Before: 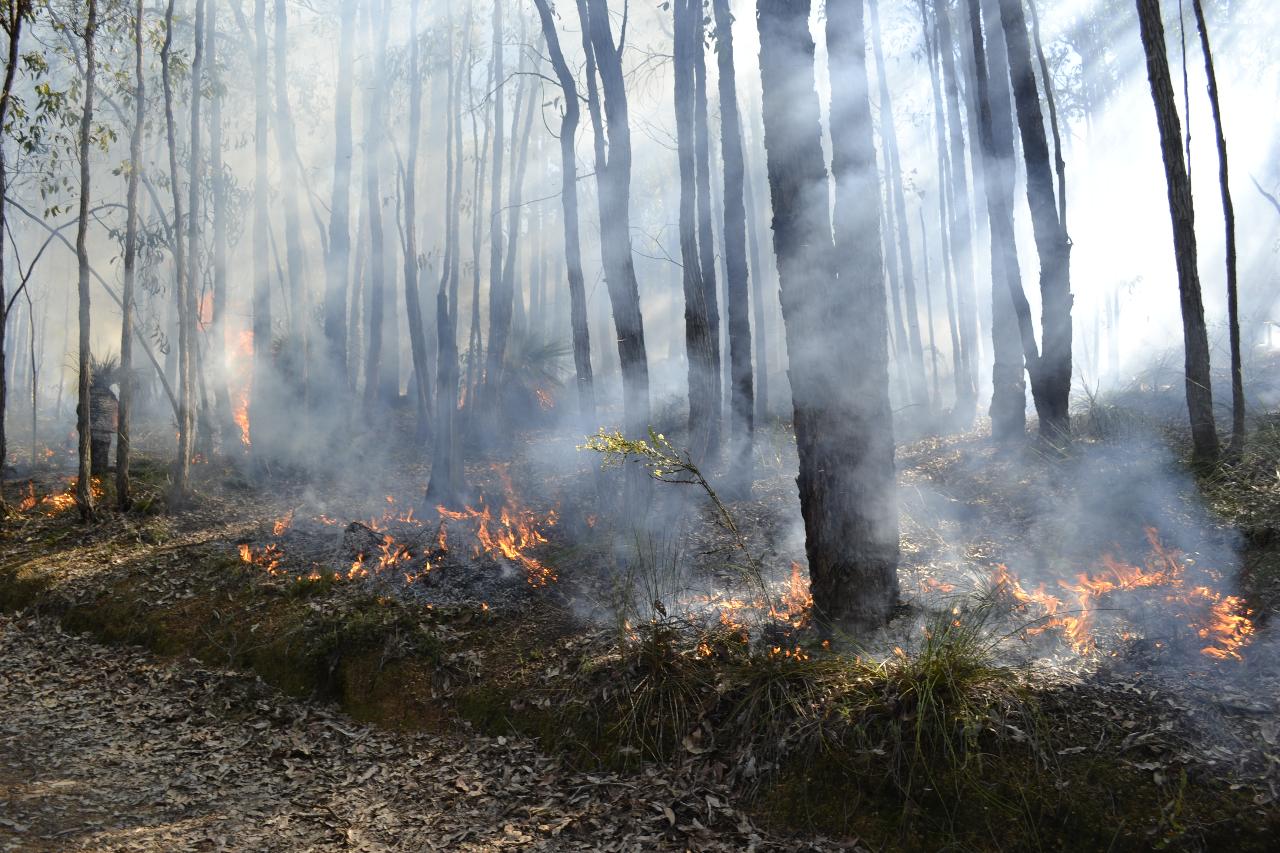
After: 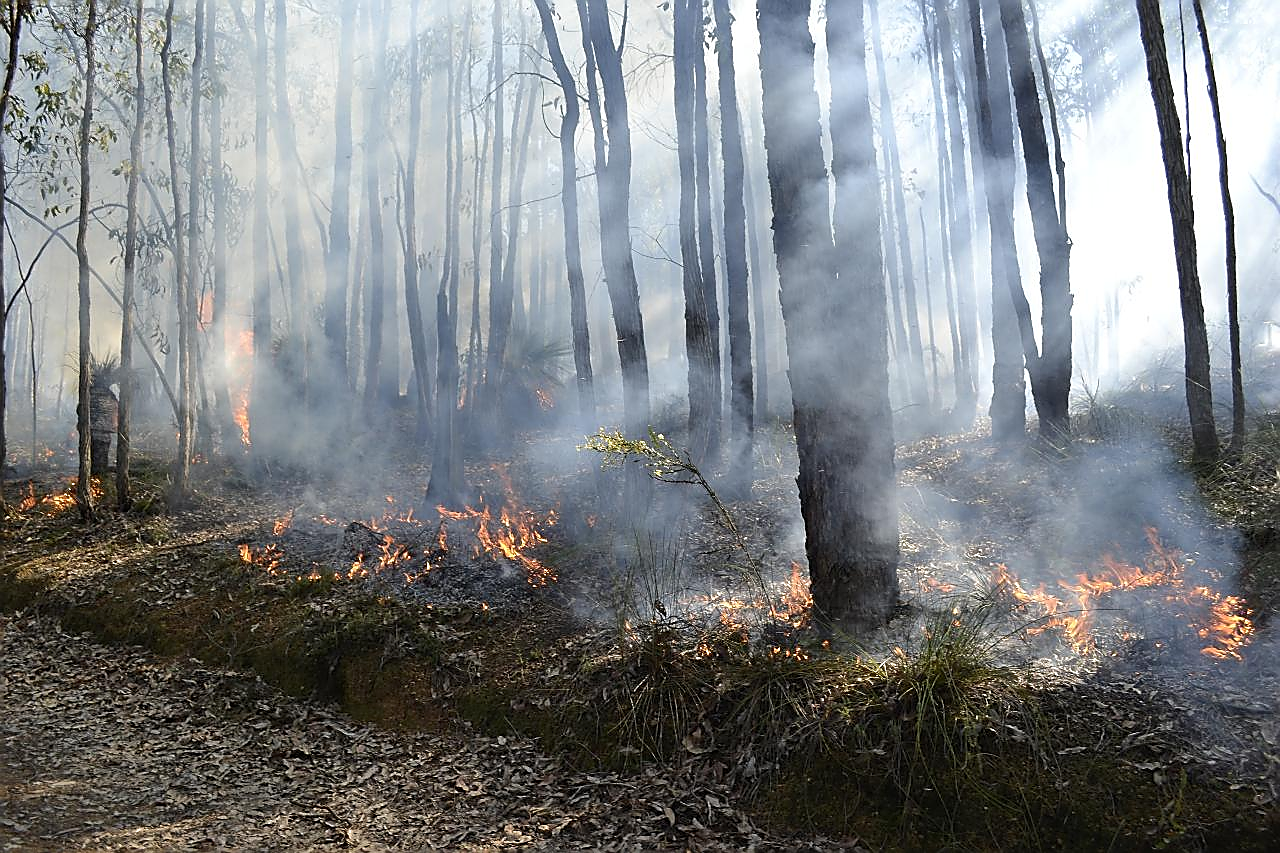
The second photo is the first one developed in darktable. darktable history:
sharpen: radius 1.354, amount 1.248, threshold 0.665
